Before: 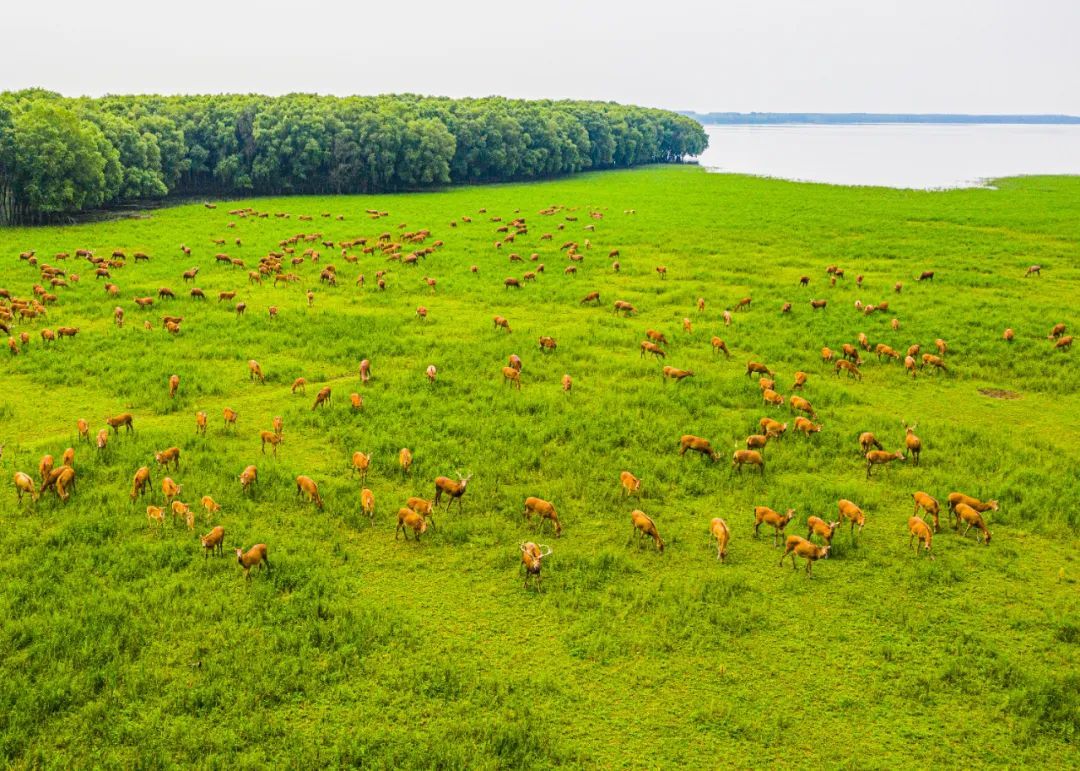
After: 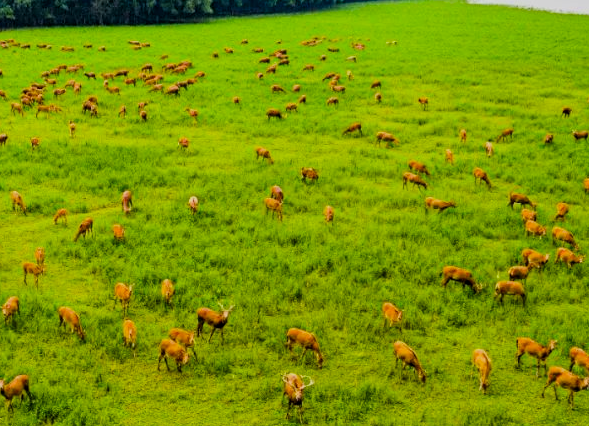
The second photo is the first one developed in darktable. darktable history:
crop and rotate: left 22.092%, top 21.997%, right 23.281%, bottom 22.63%
contrast brightness saturation: contrast 0.133, brightness -0.063, saturation 0.163
filmic rgb: black relative exposure -4.75 EV, white relative exposure 4.02 EV, hardness 2.8
